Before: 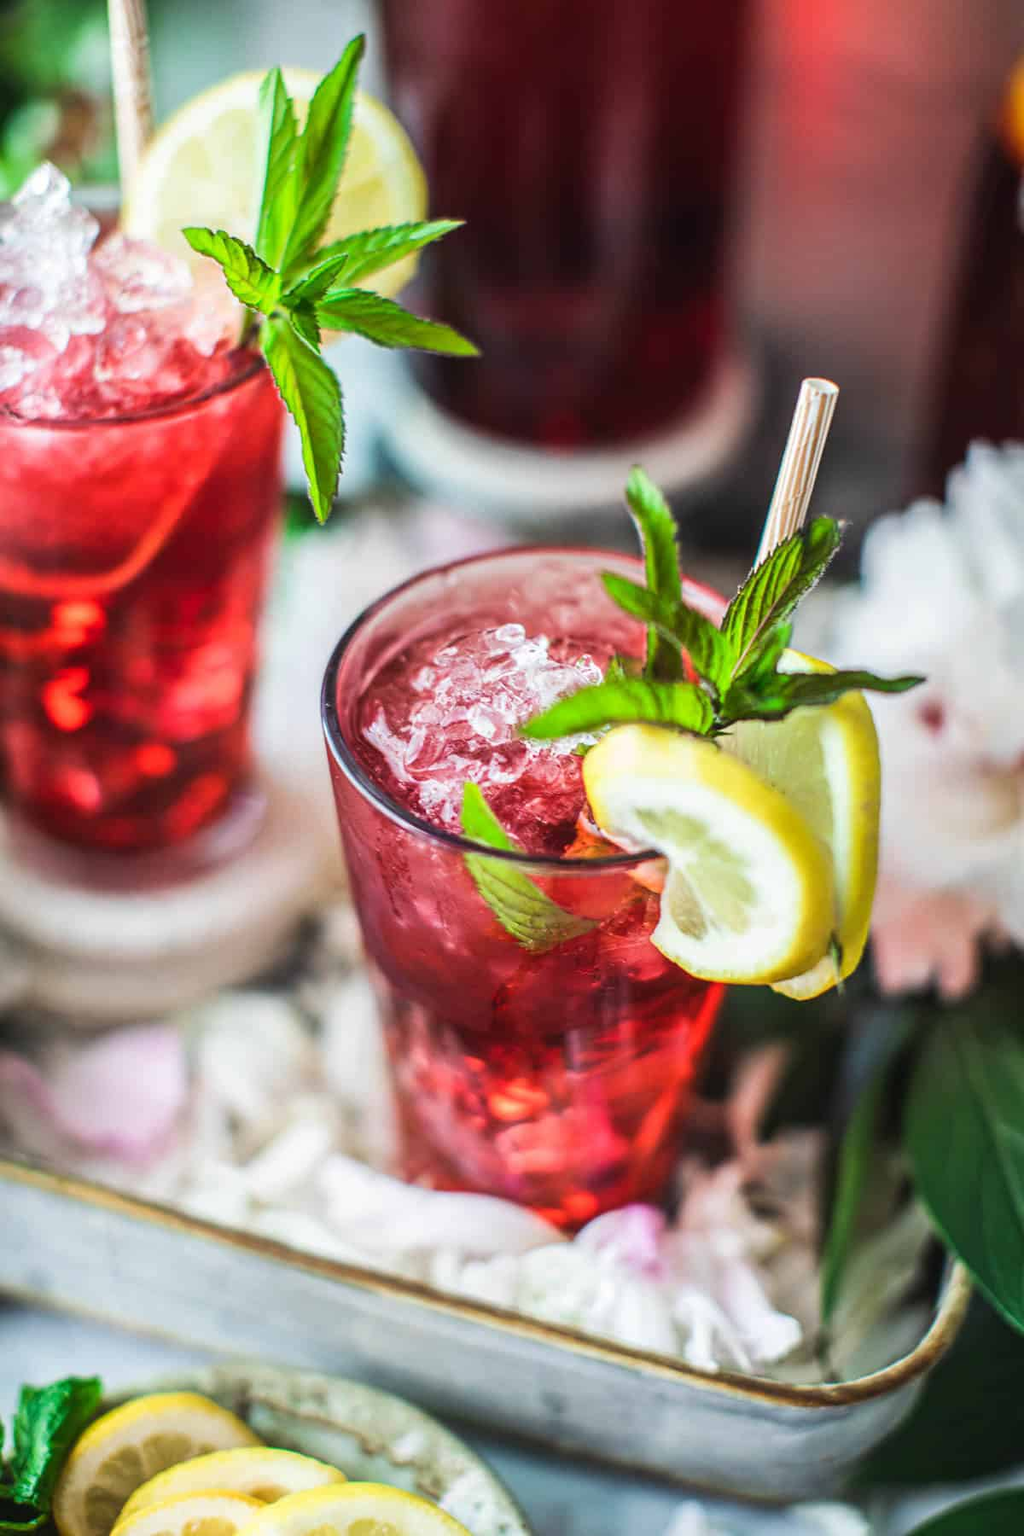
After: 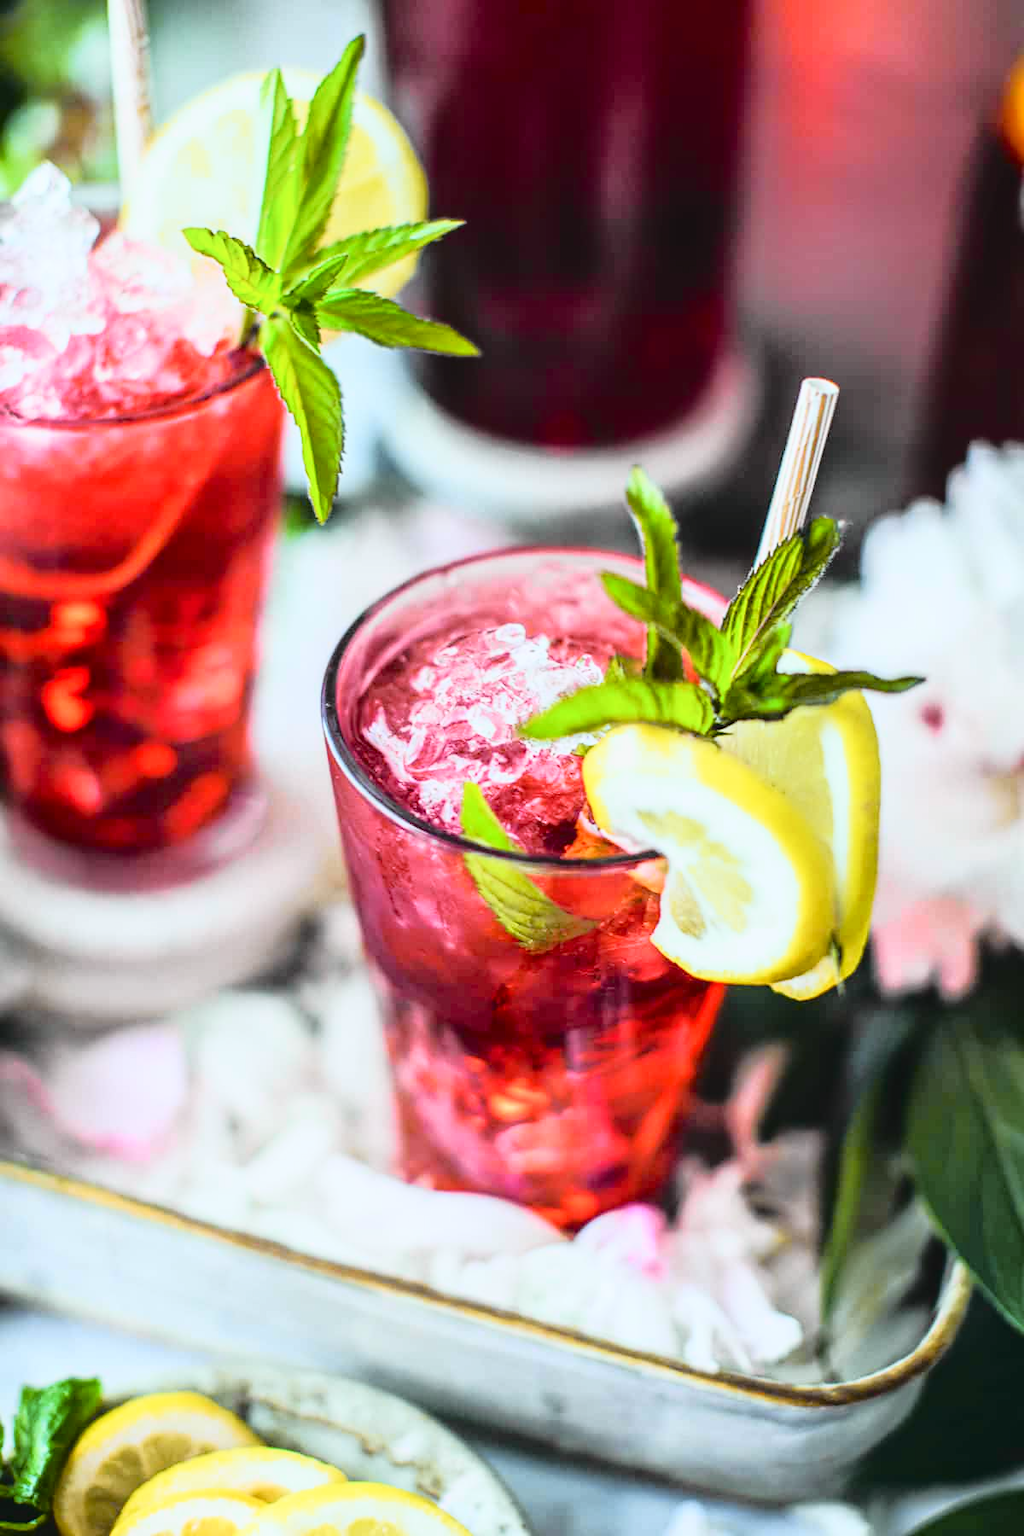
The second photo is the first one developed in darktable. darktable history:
shadows and highlights: shadows 1.26, highlights 42
color calibration: x 0.367, y 0.375, temperature 4378.58 K
tone curve: curves: ch0 [(0, 0.029) (0.168, 0.142) (0.359, 0.44) (0.469, 0.544) (0.634, 0.722) (0.858, 0.903) (1, 0.968)]; ch1 [(0, 0) (0.437, 0.453) (0.472, 0.47) (0.502, 0.502) (0.54, 0.534) (0.57, 0.592) (0.618, 0.66) (0.699, 0.749) (0.859, 0.899) (1, 1)]; ch2 [(0, 0) (0.33, 0.301) (0.421, 0.443) (0.476, 0.498) (0.505, 0.503) (0.547, 0.557) (0.586, 0.634) (0.608, 0.676) (1, 1)], color space Lab, independent channels
